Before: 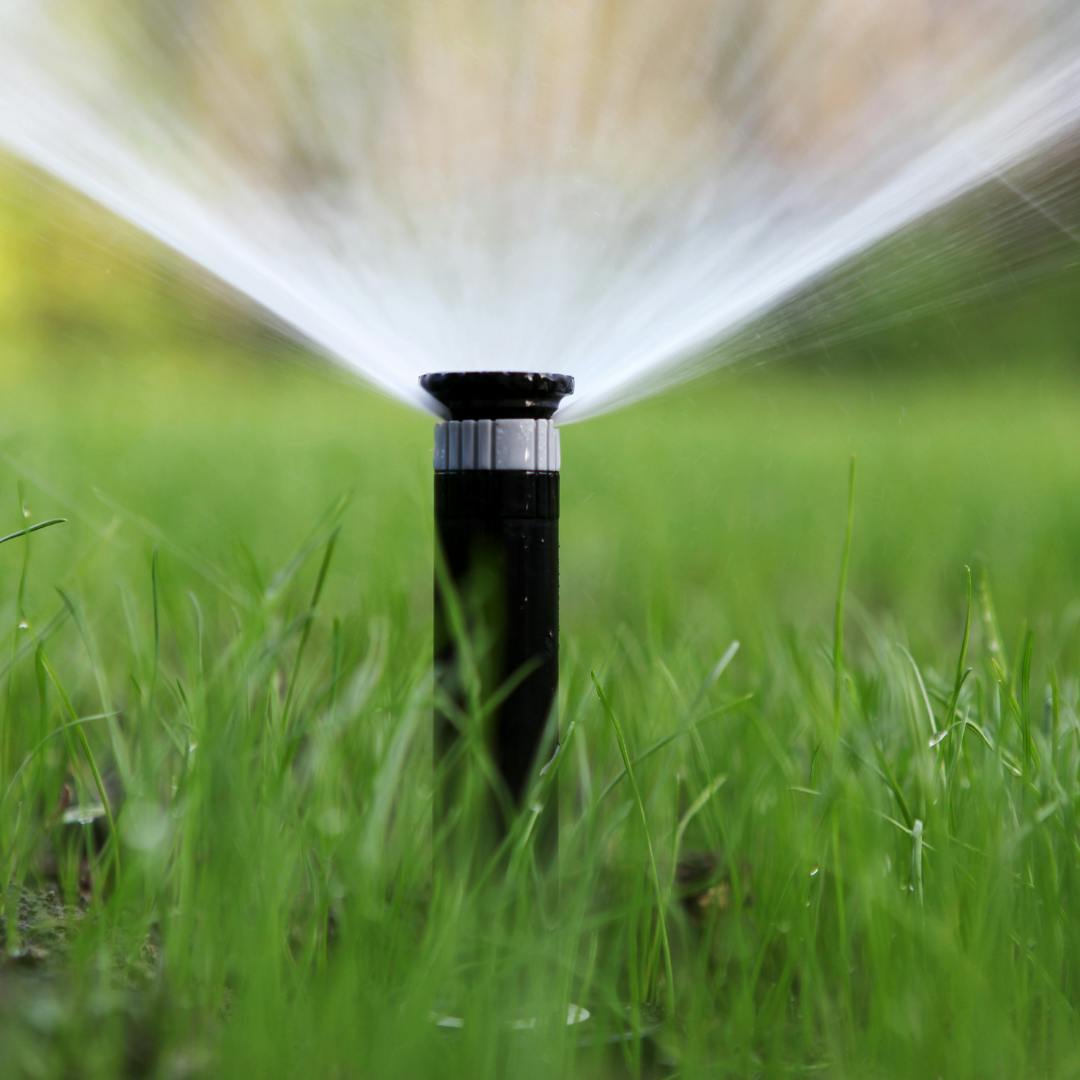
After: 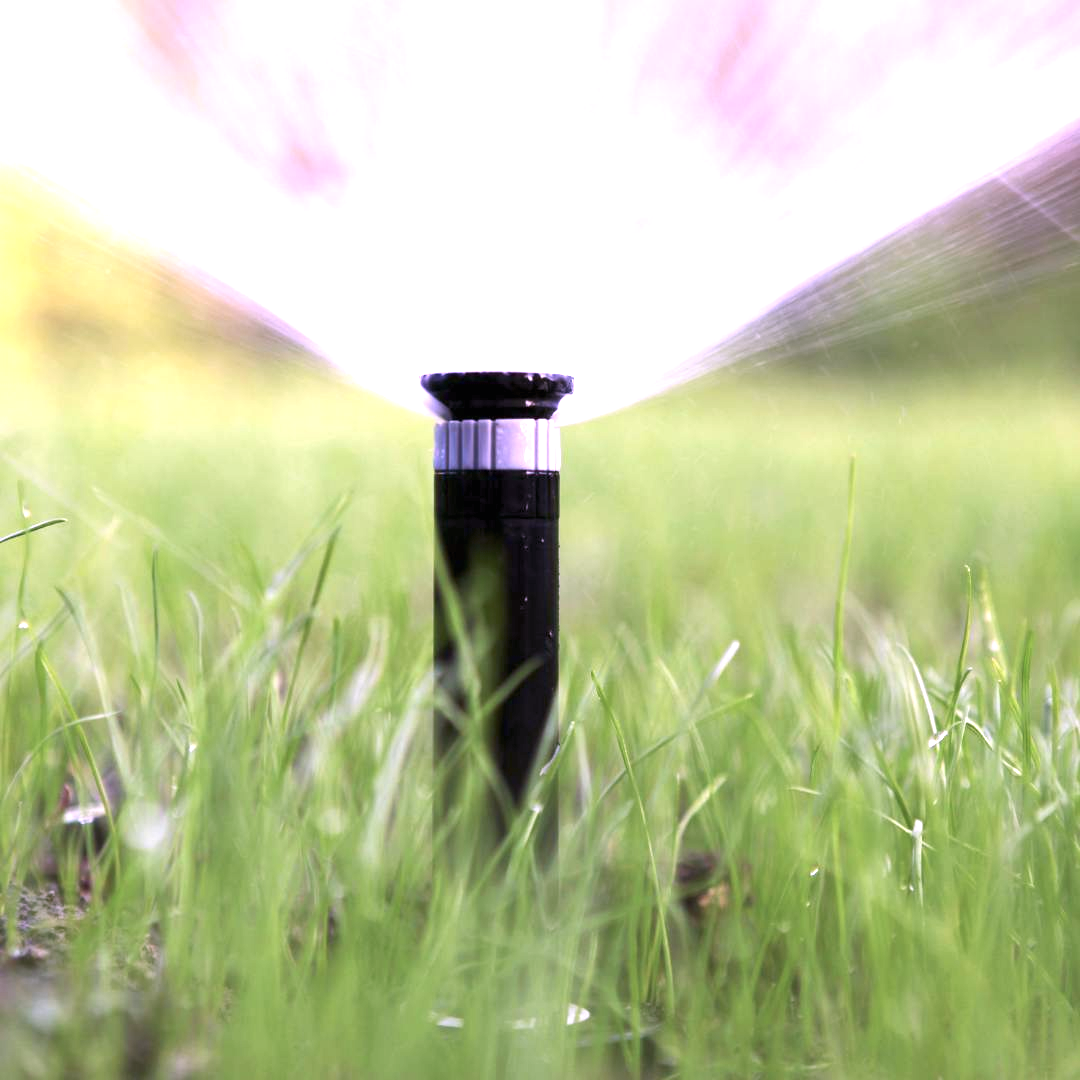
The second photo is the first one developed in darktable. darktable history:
exposure: black level correction 0, exposure 1.199 EV, compensate highlight preservation false
color calibration: output R [1.107, -0.012, -0.003, 0], output B [0, 0, 1.308, 0], x 0.37, y 0.382, temperature 4320.69 K, saturation algorithm version 1 (2020)
